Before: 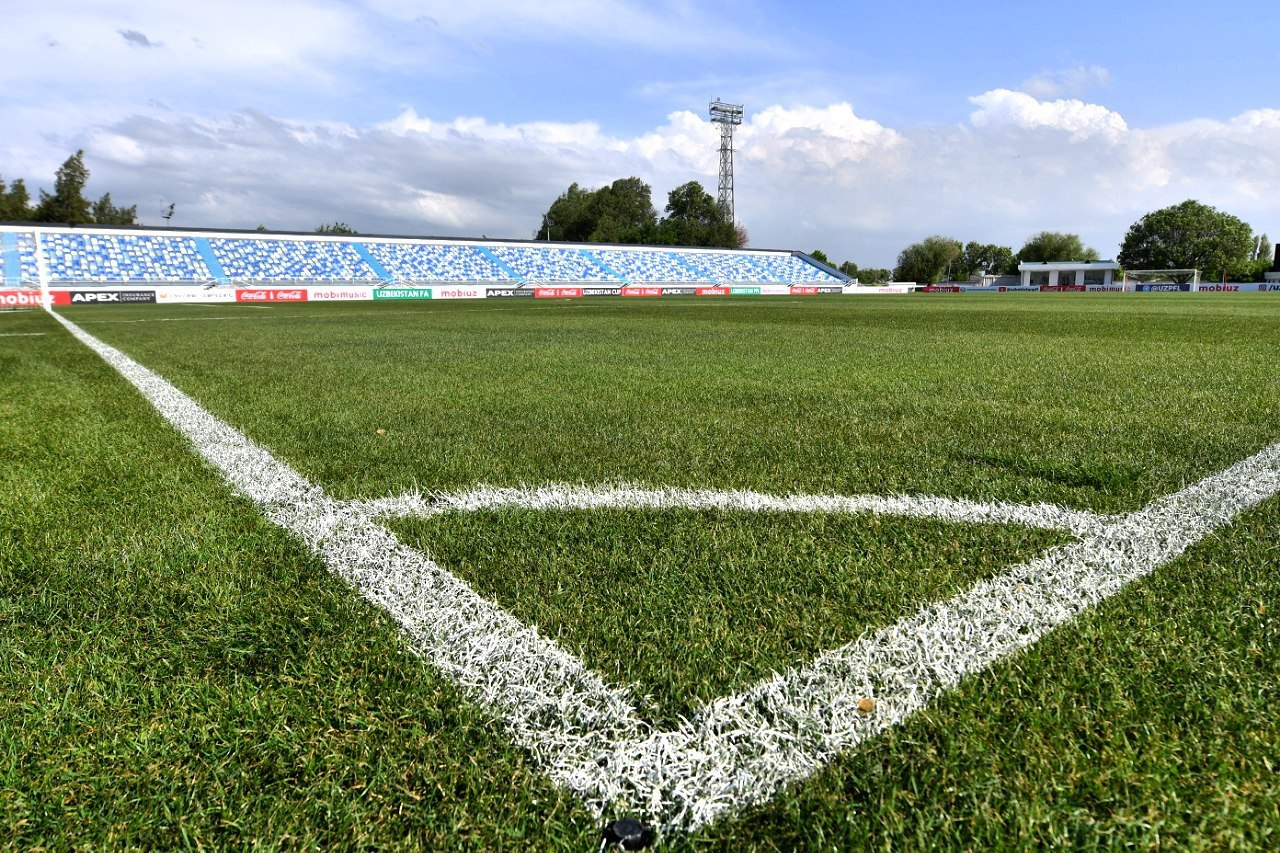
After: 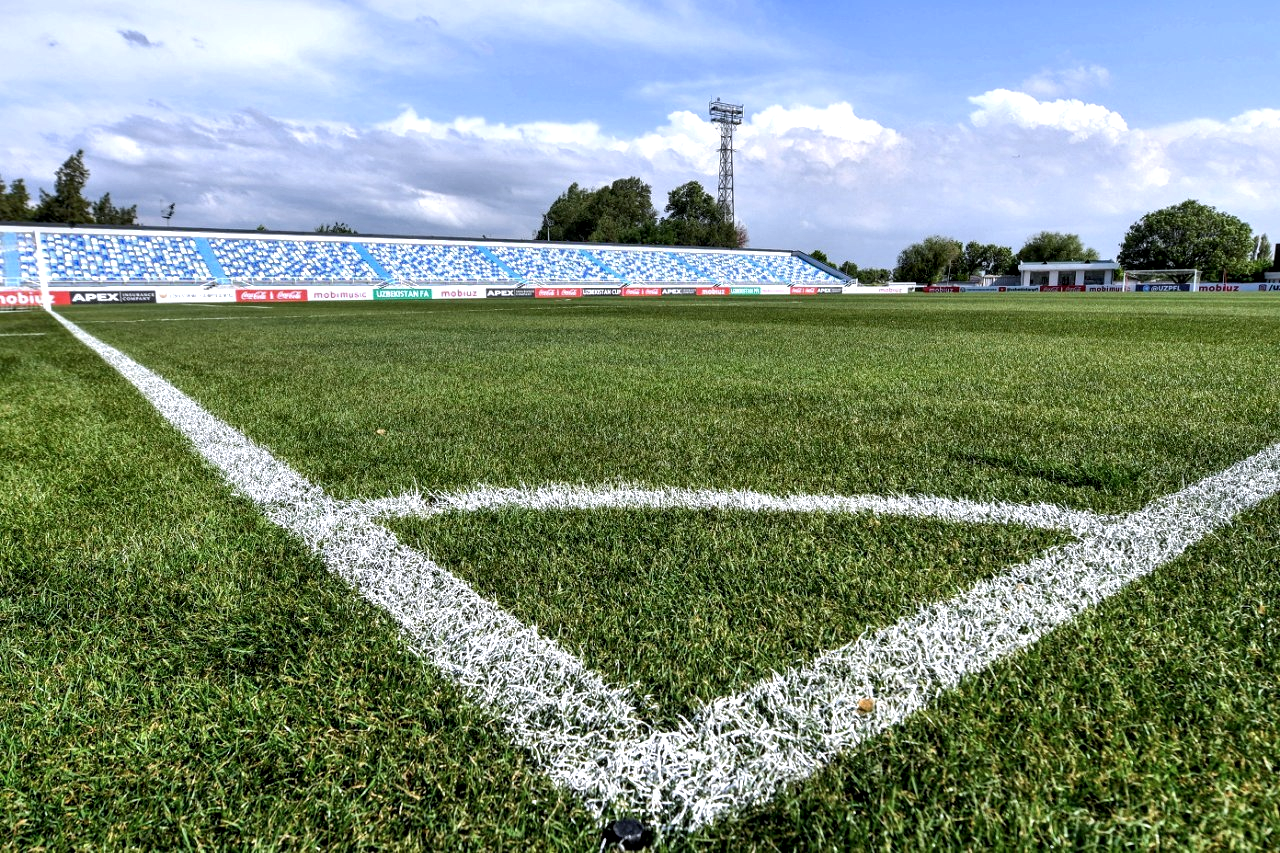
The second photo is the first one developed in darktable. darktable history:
color calibration: illuminant as shot in camera, x 0.358, y 0.373, temperature 4628.91 K
local contrast: detail 150%
